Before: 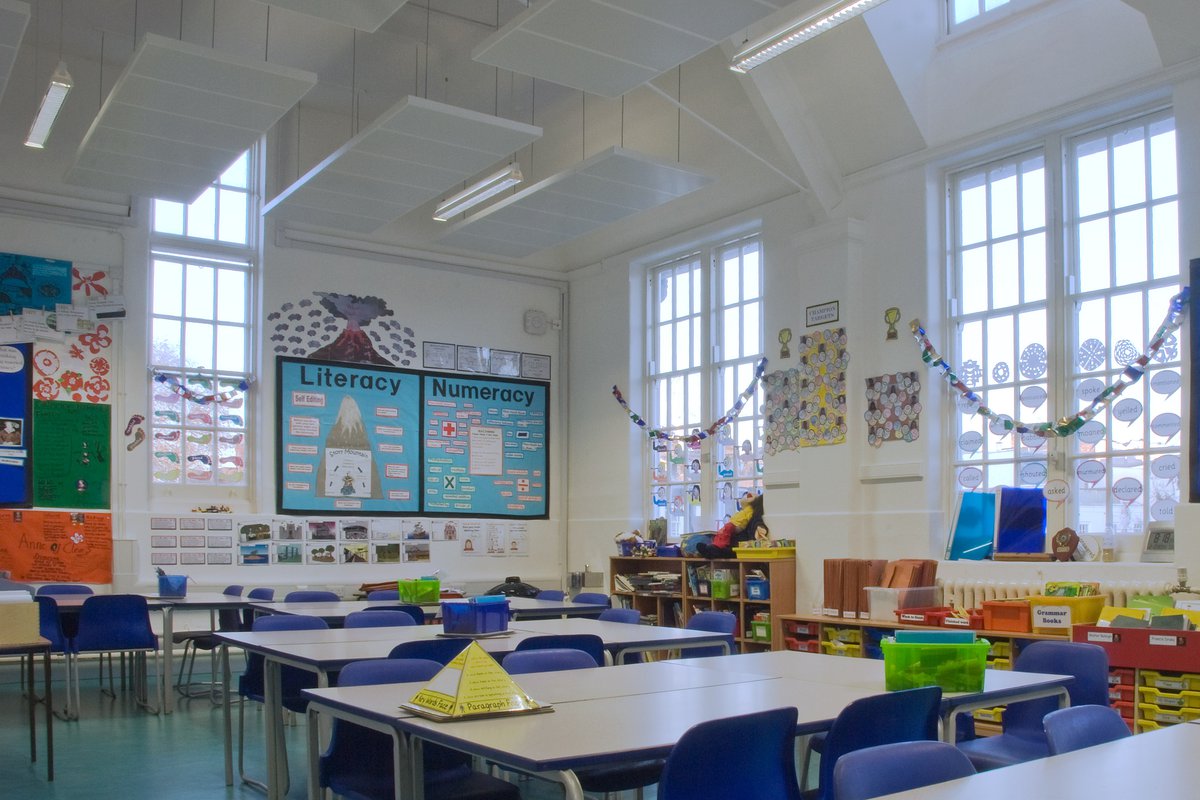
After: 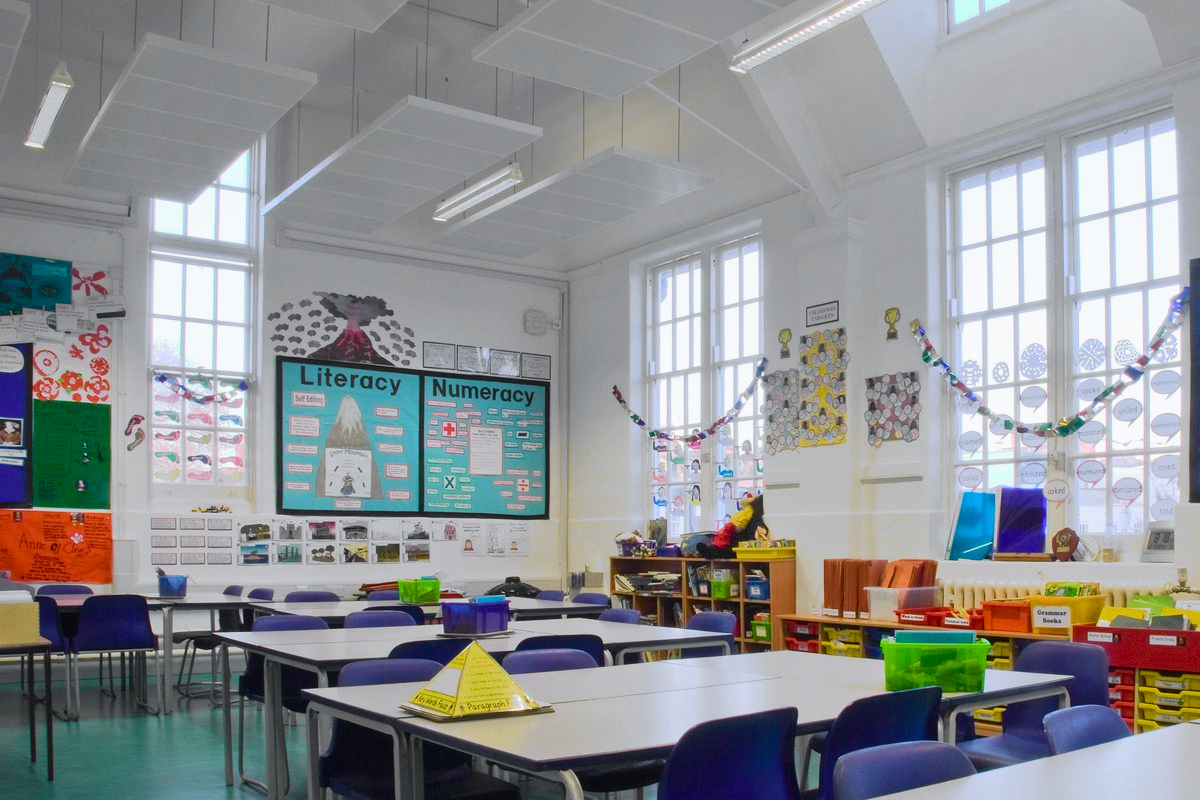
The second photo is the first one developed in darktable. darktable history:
tone curve: curves: ch0 [(0, 0) (0.071, 0.047) (0.266, 0.26) (0.491, 0.552) (0.753, 0.818) (1, 0.983)]; ch1 [(0, 0) (0.346, 0.307) (0.408, 0.369) (0.463, 0.443) (0.482, 0.493) (0.502, 0.5) (0.517, 0.518) (0.546, 0.576) (0.588, 0.643) (0.651, 0.709) (1, 1)]; ch2 [(0, 0) (0.346, 0.34) (0.434, 0.46) (0.485, 0.494) (0.5, 0.494) (0.517, 0.503) (0.535, 0.545) (0.583, 0.634) (0.625, 0.686) (1, 1)], color space Lab, independent channels, preserve colors none
